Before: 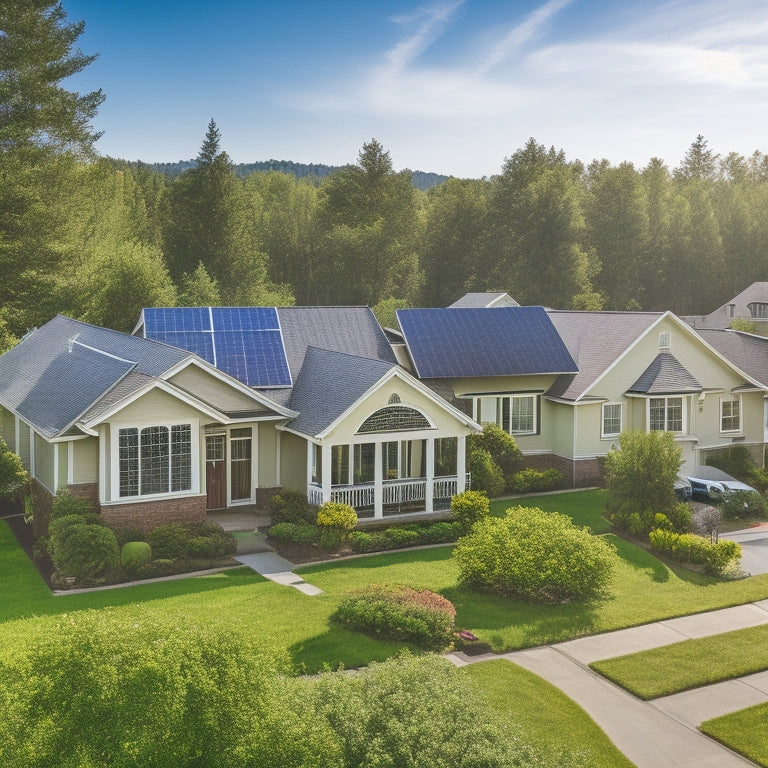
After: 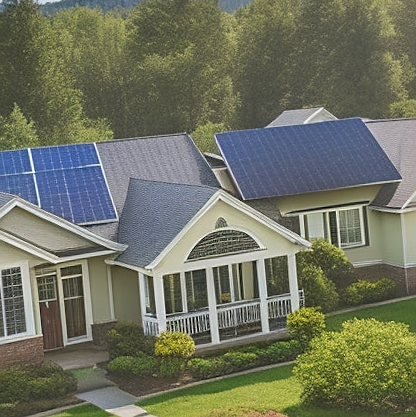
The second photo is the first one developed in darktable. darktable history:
crop: left 25%, top 25%, right 25%, bottom 25%
sharpen: radius 1.864, amount 0.398, threshold 1.271
rotate and perspective: rotation -5.2°, automatic cropping off
